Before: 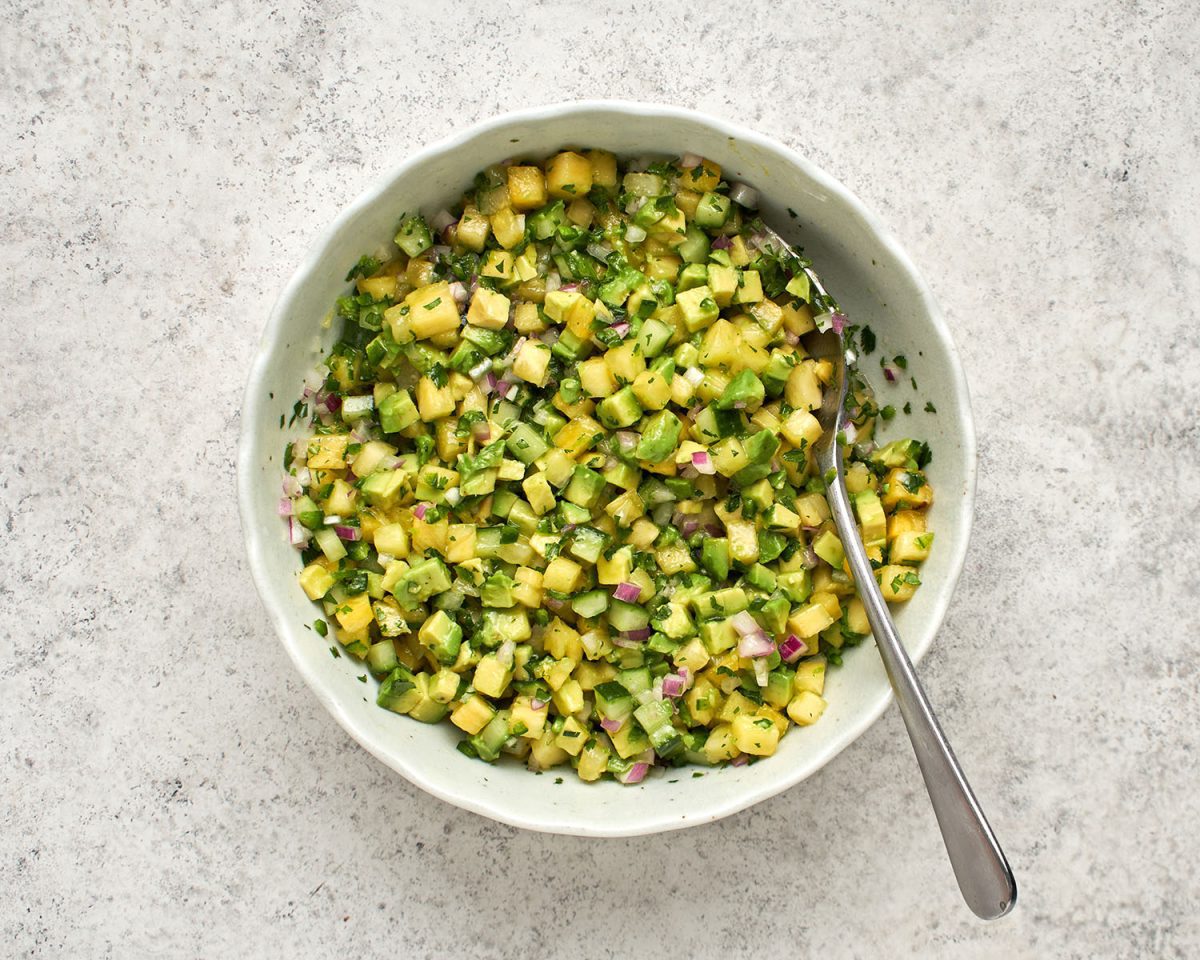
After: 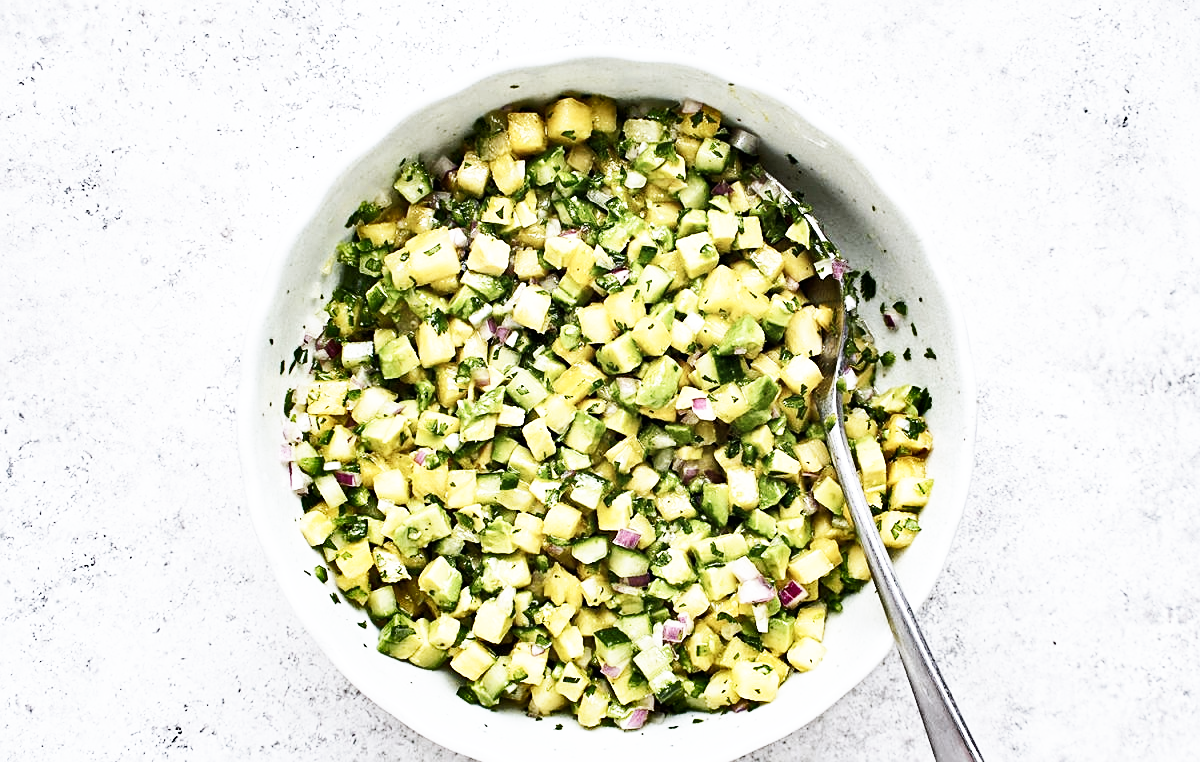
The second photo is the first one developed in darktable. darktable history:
white balance: red 0.967, blue 1.119, emerald 0.756
base curve: curves: ch0 [(0, 0) (0.007, 0.004) (0.027, 0.03) (0.046, 0.07) (0.207, 0.54) (0.442, 0.872) (0.673, 0.972) (1, 1)], preserve colors none
shadows and highlights: shadows 32.83, highlights -47.7, soften with gaussian
sharpen: on, module defaults
contrast brightness saturation: contrast 0.1, saturation -0.36
crop and rotate: top 5.667%, bottom 14.937%
